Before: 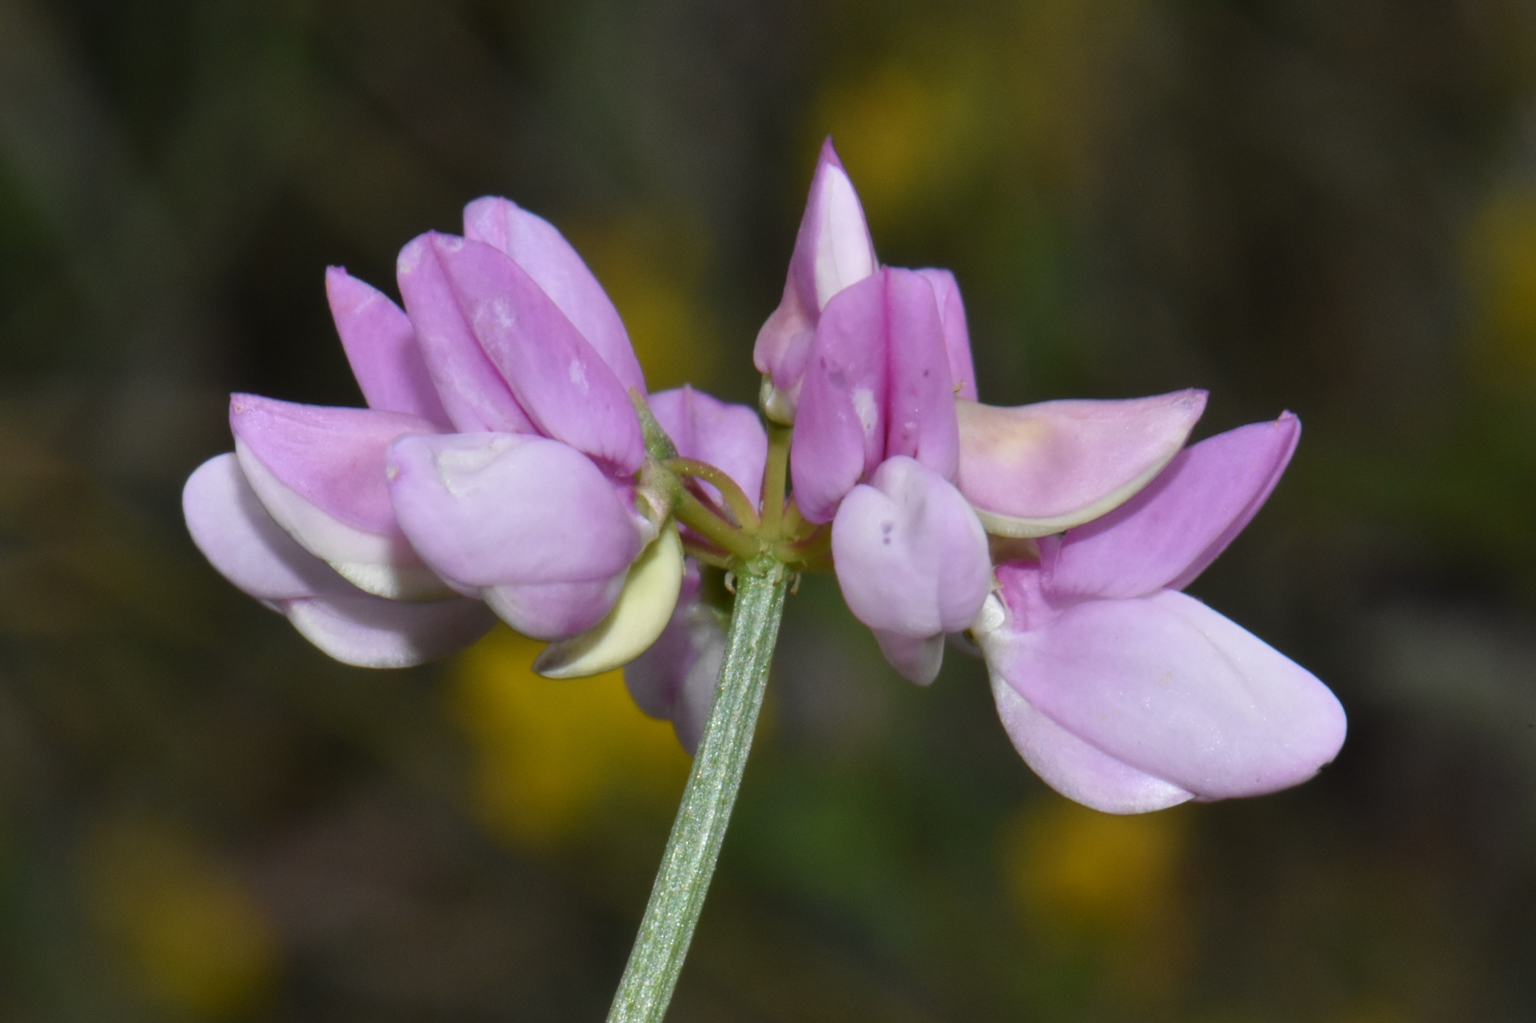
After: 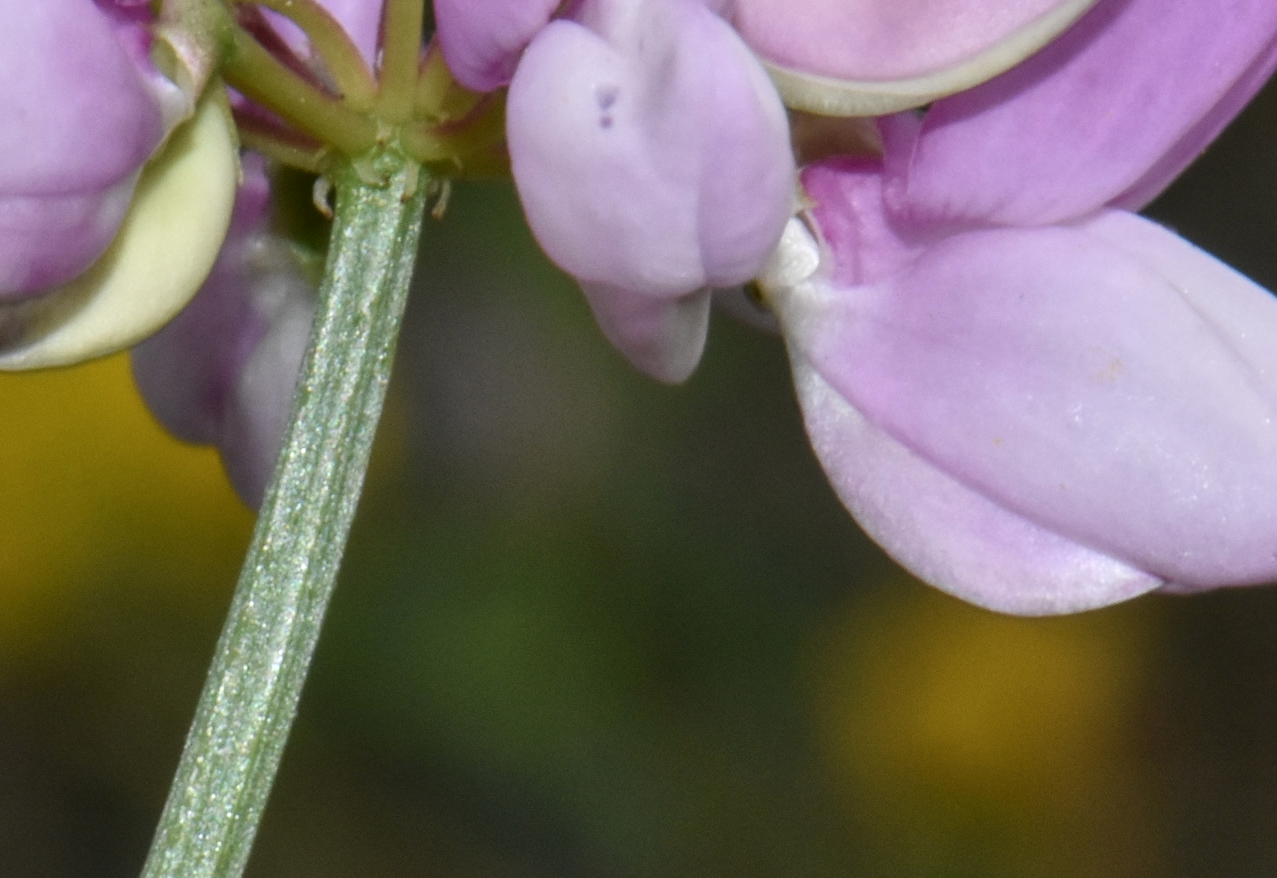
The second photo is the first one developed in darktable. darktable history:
haze removal: strength -0.051, compatibility mode true, adaptive false
crop: left 35.893%, top 46.267%, right 18.088%, bottom 6.202%
local contrast: on, module defaults
